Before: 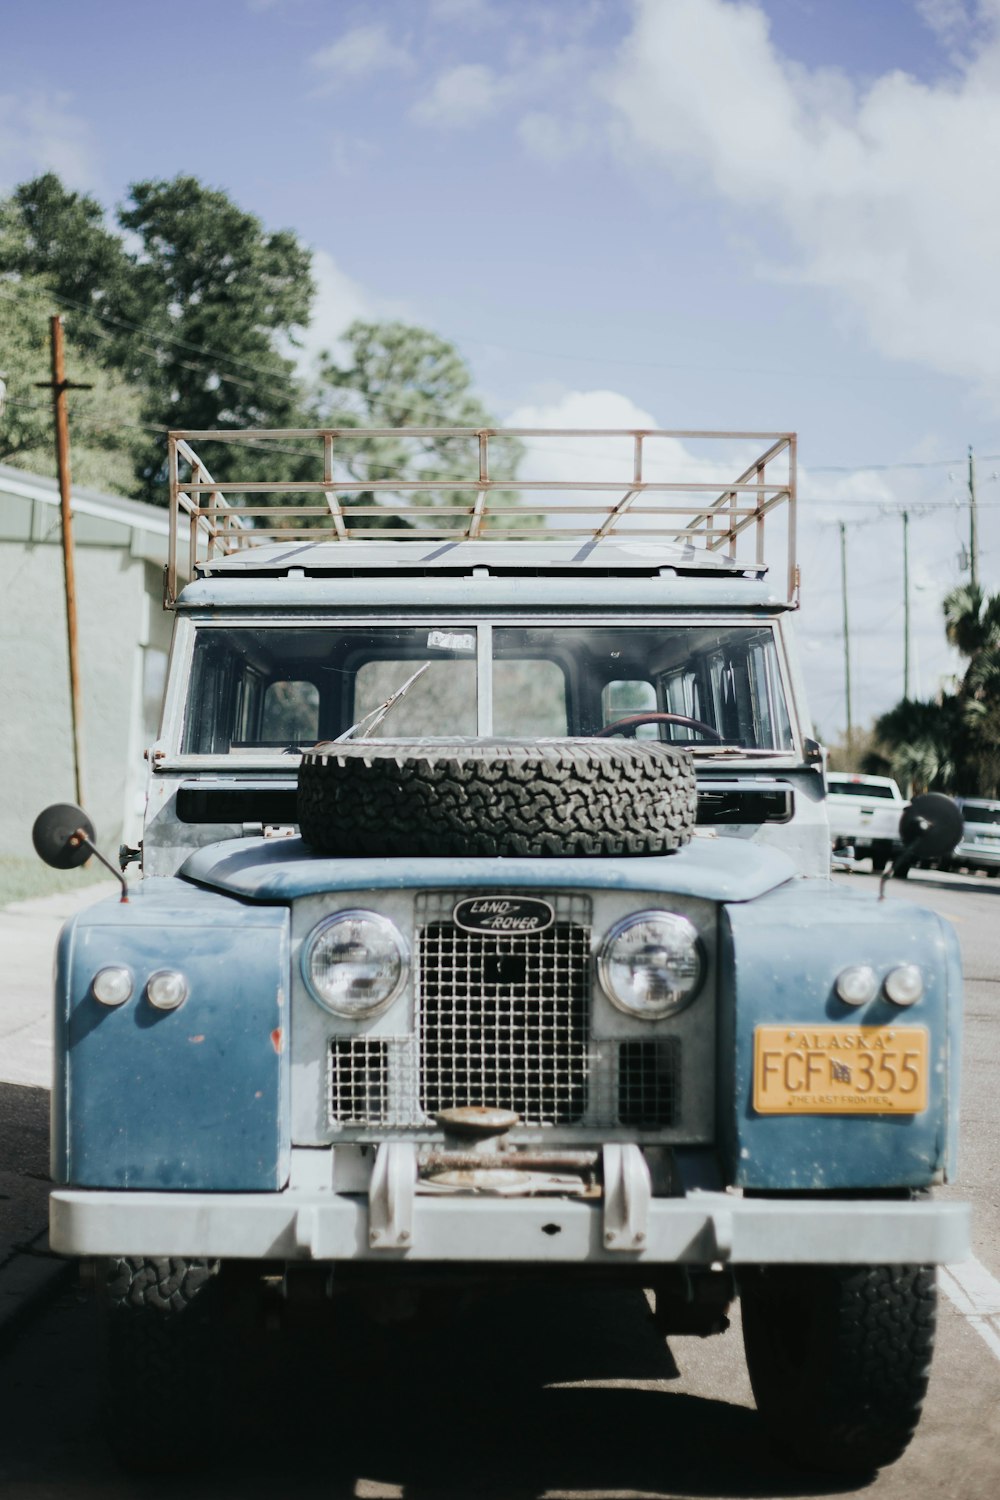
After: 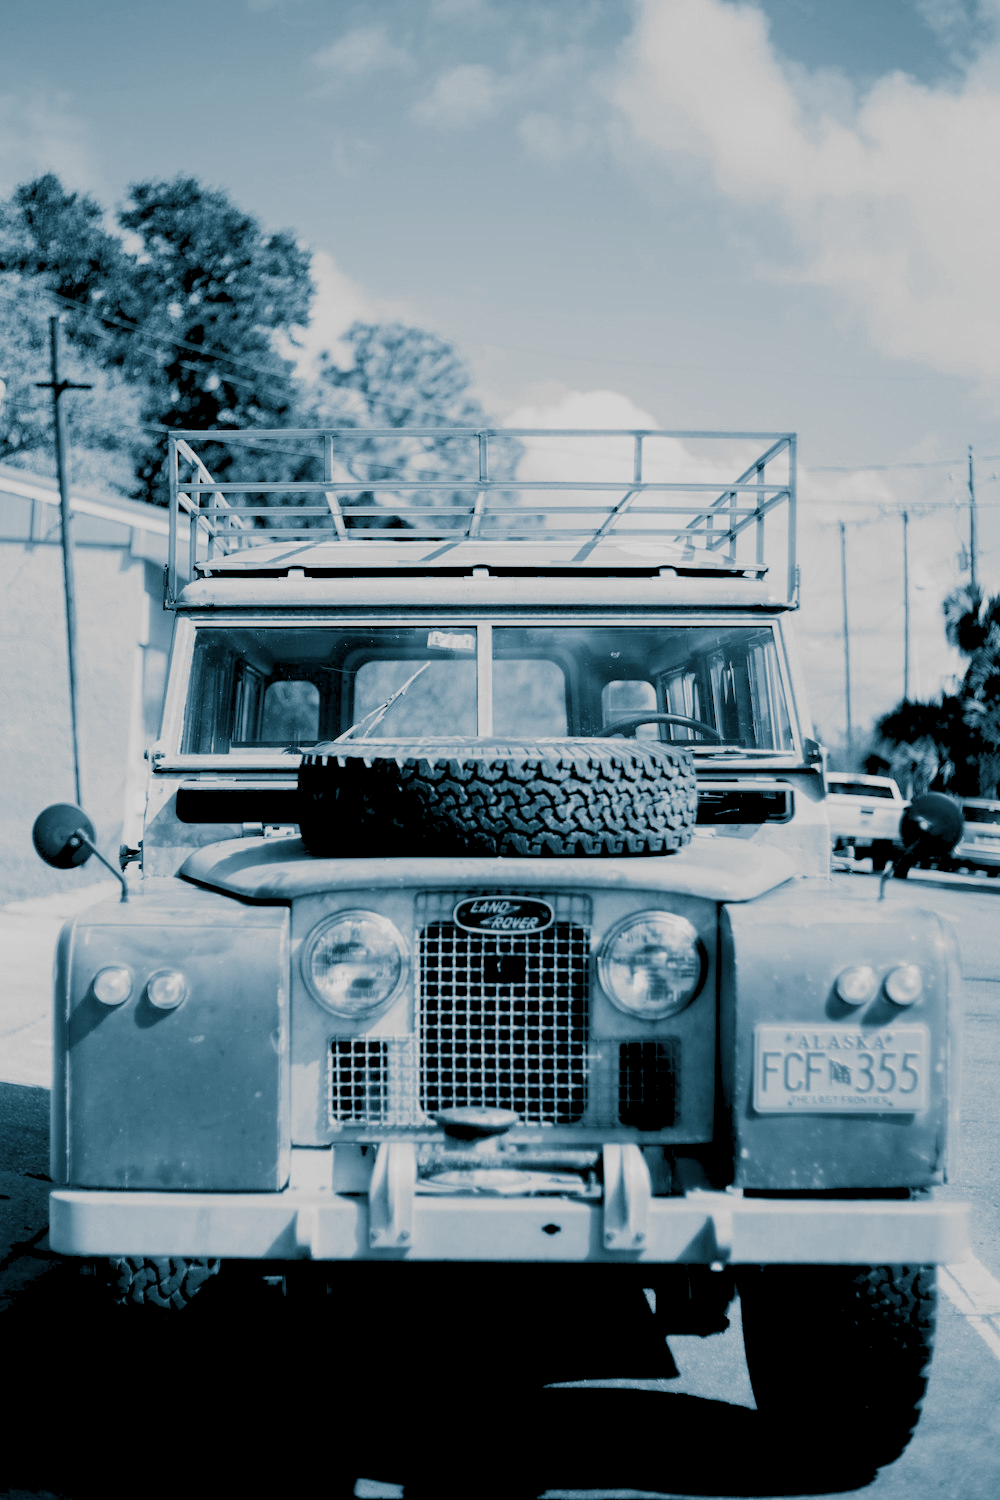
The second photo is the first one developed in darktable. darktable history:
split-toning: shadows › hue 212.4°, balance -70
monochrome: a -6.99, b 35.61, size 1.4
rgb levels: preserve colors sum RGB, levels [[0.038, 0.433, 0.934], [0, 0.5, 1], [0, 0.5, 1]]
